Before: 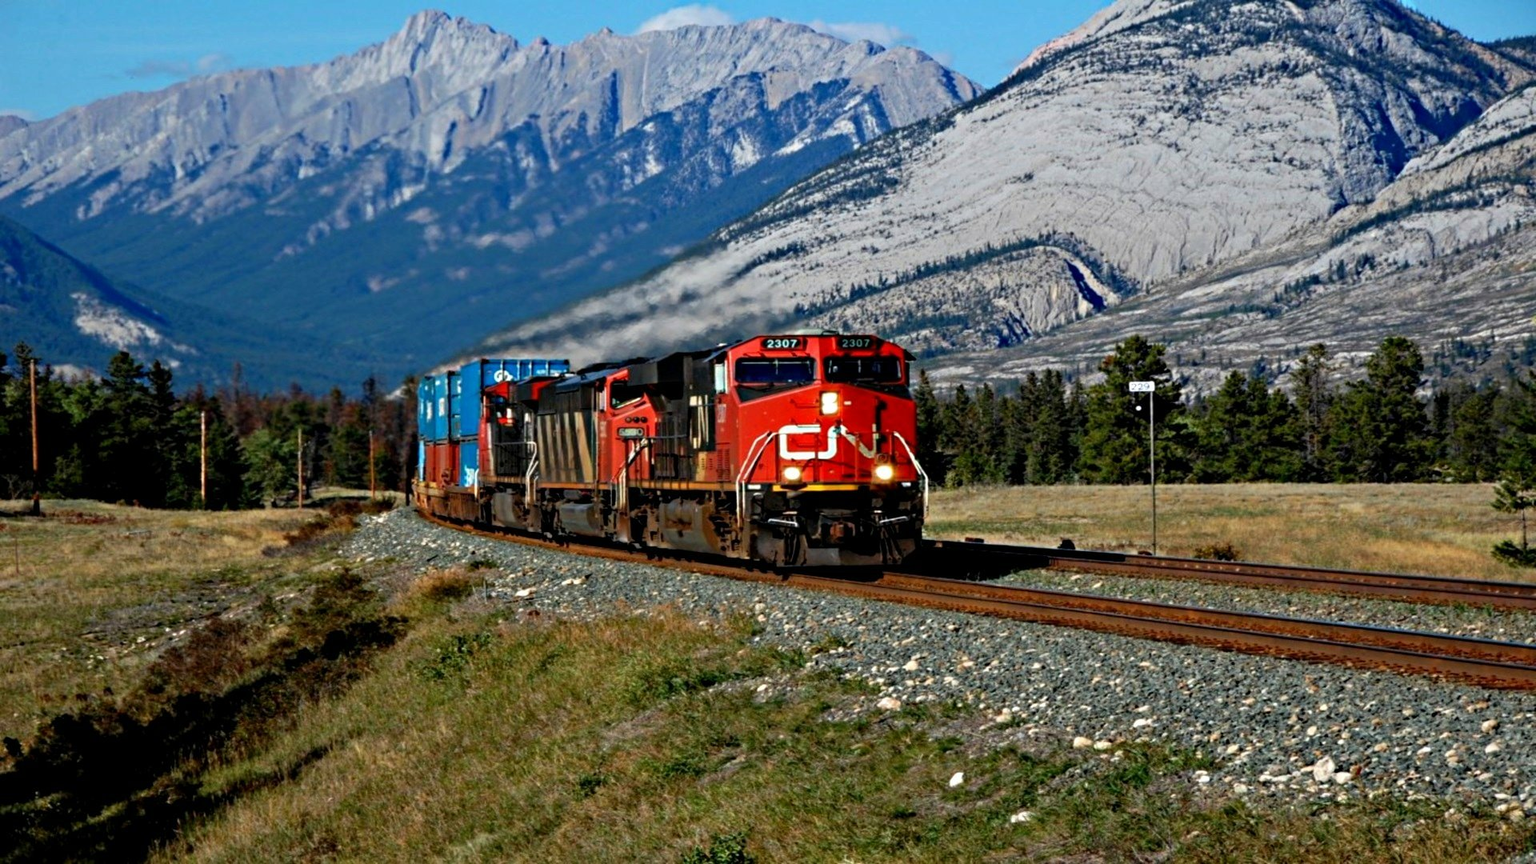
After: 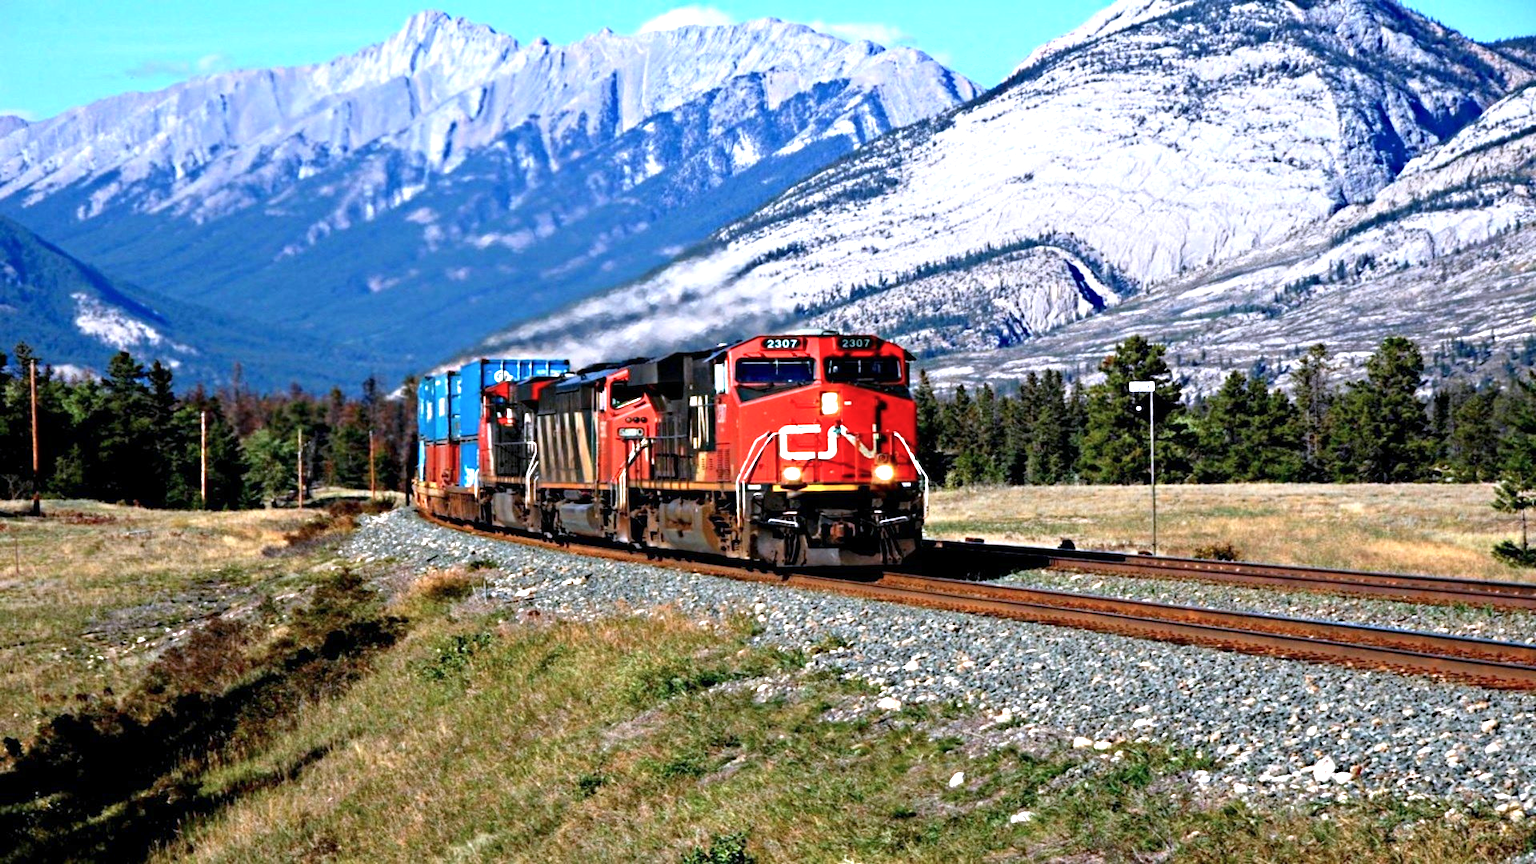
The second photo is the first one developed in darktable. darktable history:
shadows and highlights: shadows -13.01, white point adjustment 4.07, highlights 28.03
exposure: exposure 1.001 EV, compensate highlight preservation false
color calibration: illuminant custom, x 0.363, y 0.384, temperature 4521.6 K
